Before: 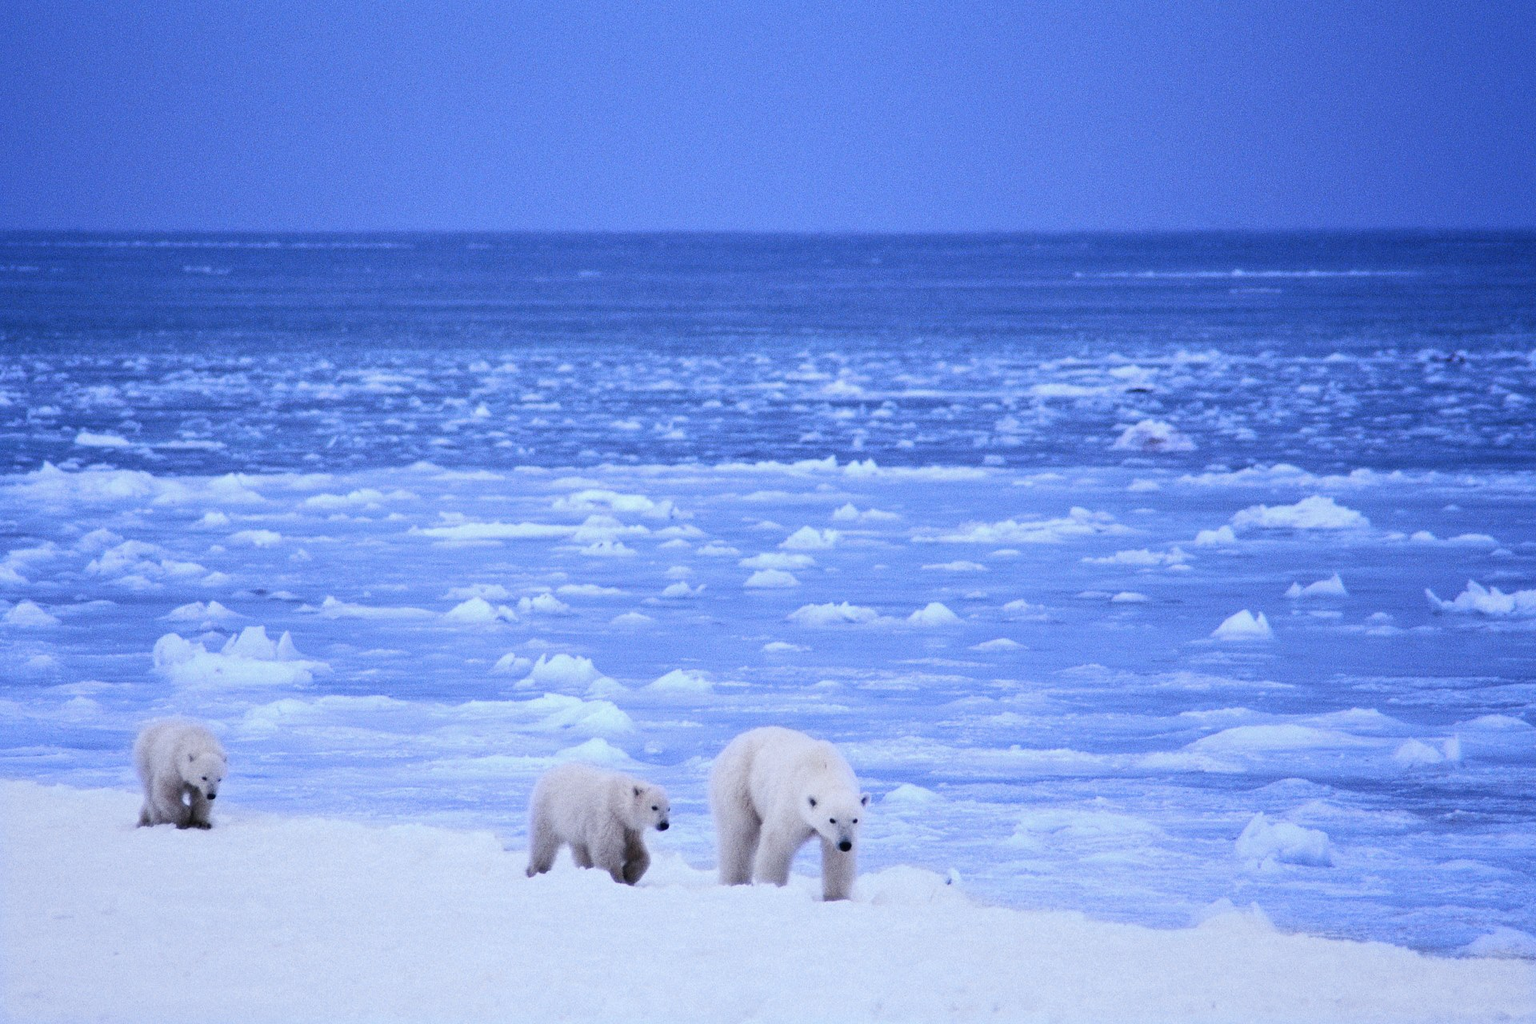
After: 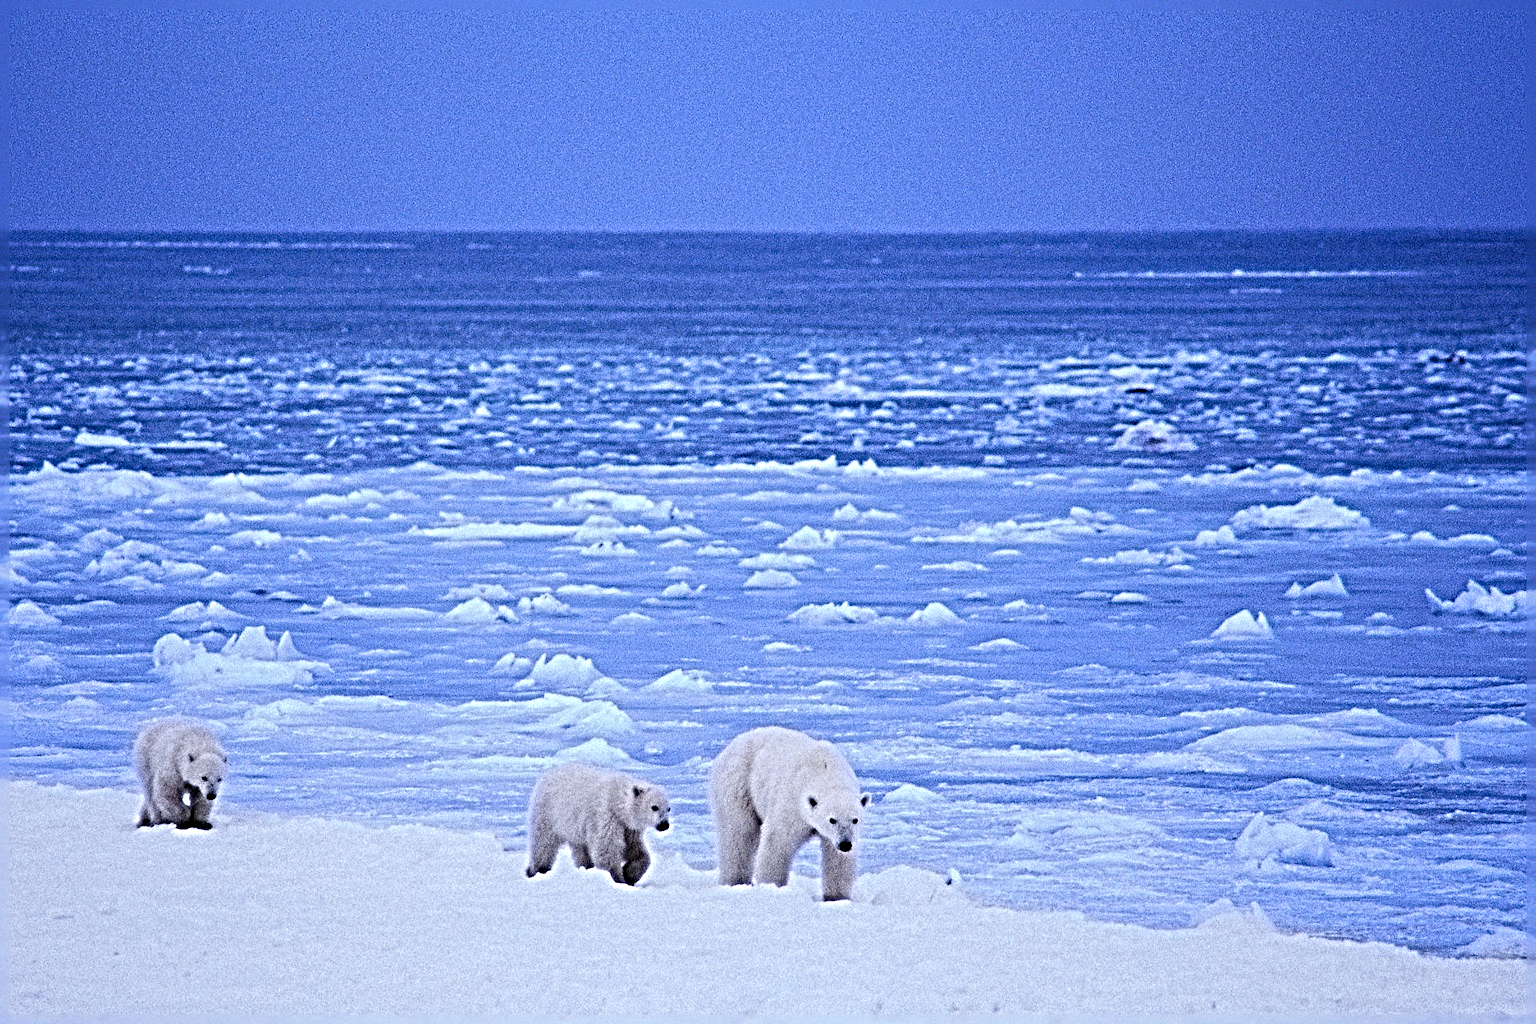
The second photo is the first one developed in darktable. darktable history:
sharpen: radius 6.28, amount 1.792, threshold 0.038
